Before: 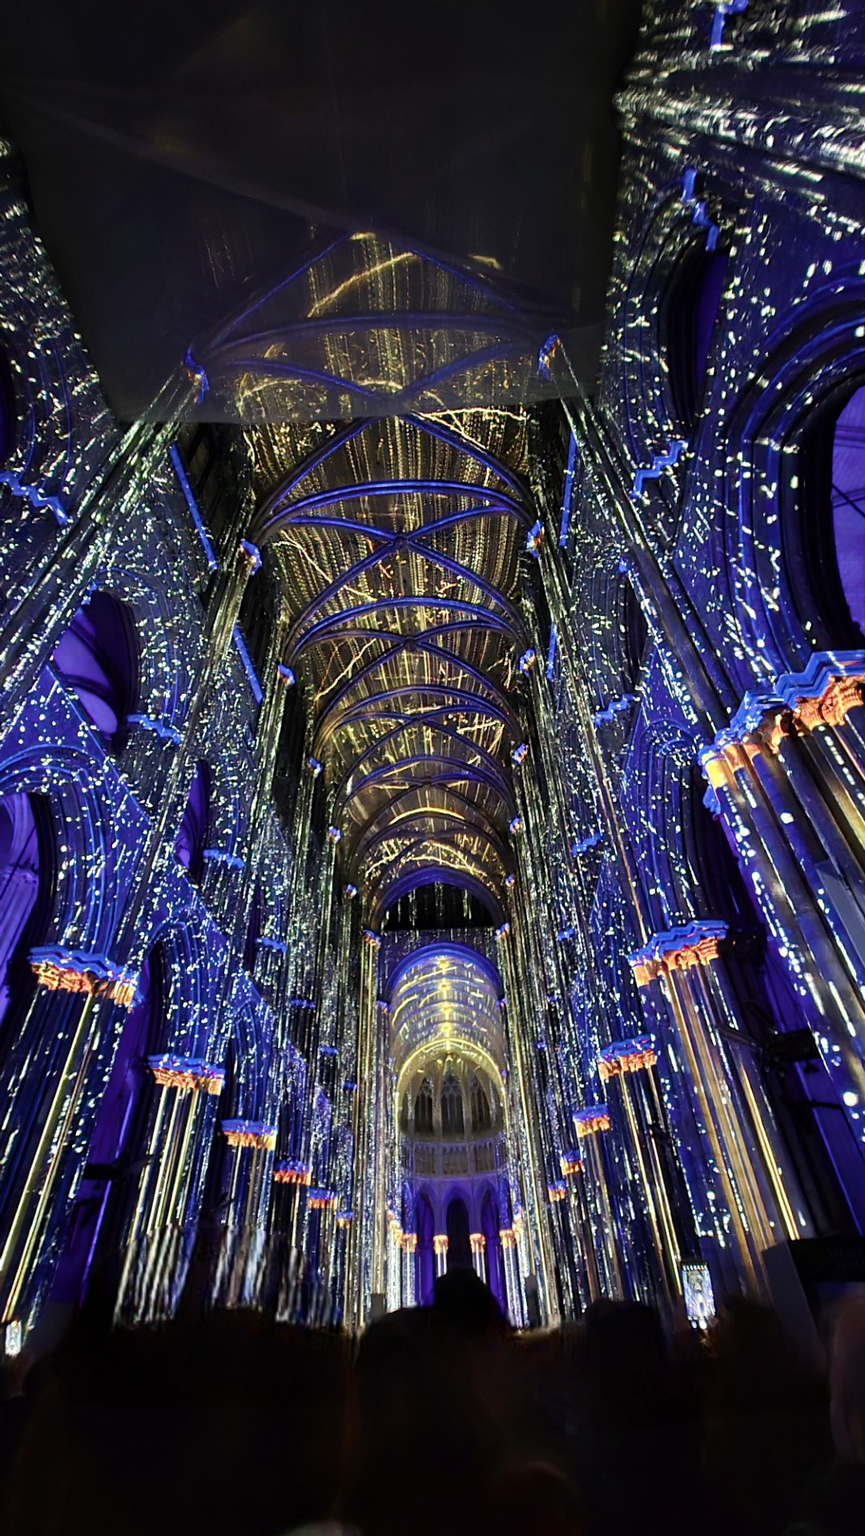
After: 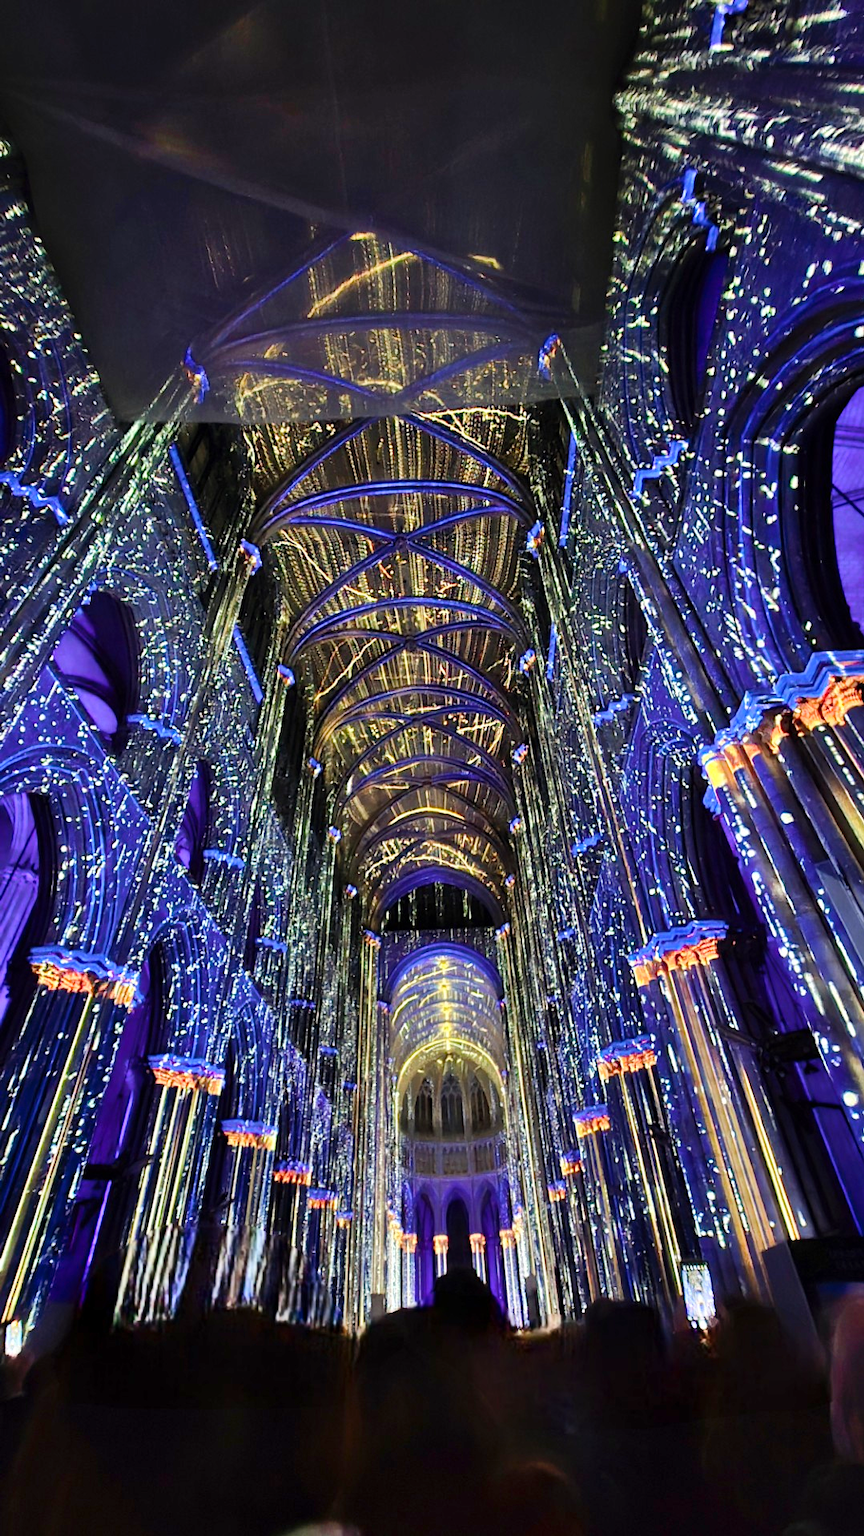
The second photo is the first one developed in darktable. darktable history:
color balance: contrast fulcrum 17.78%
shadows and highlights: white point adjustment 1, soften with gaussian
rotate and perspective: automatic cropping off
